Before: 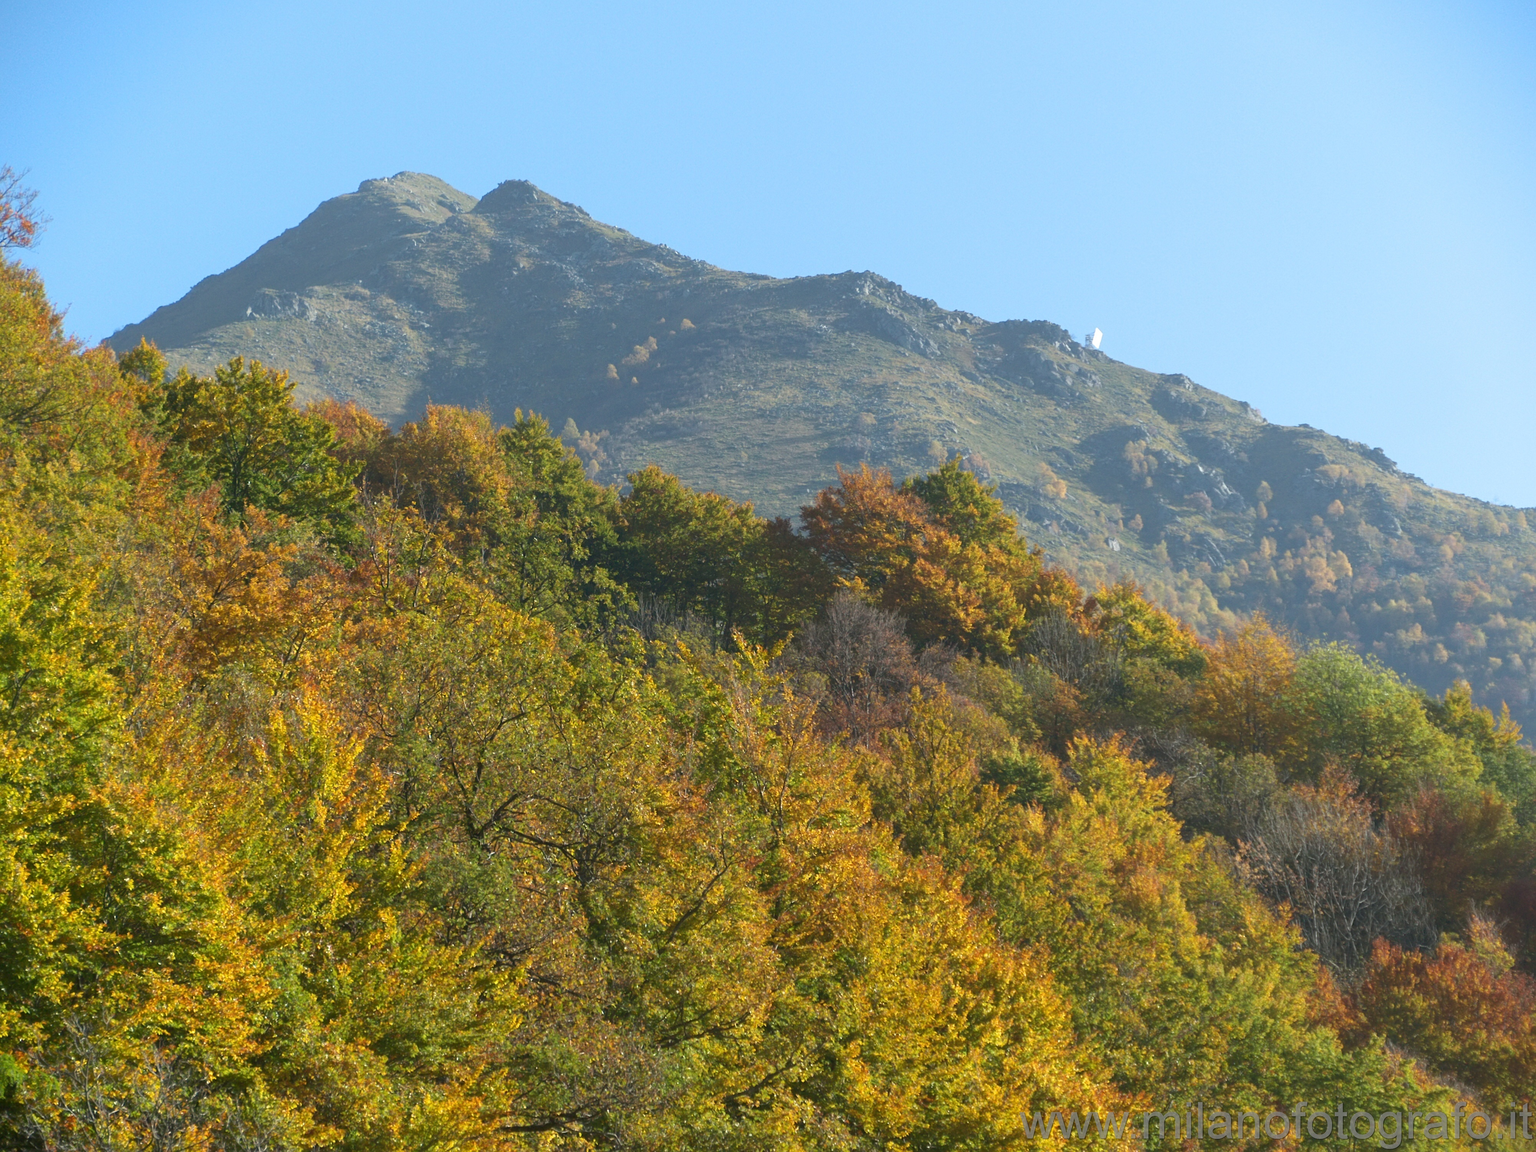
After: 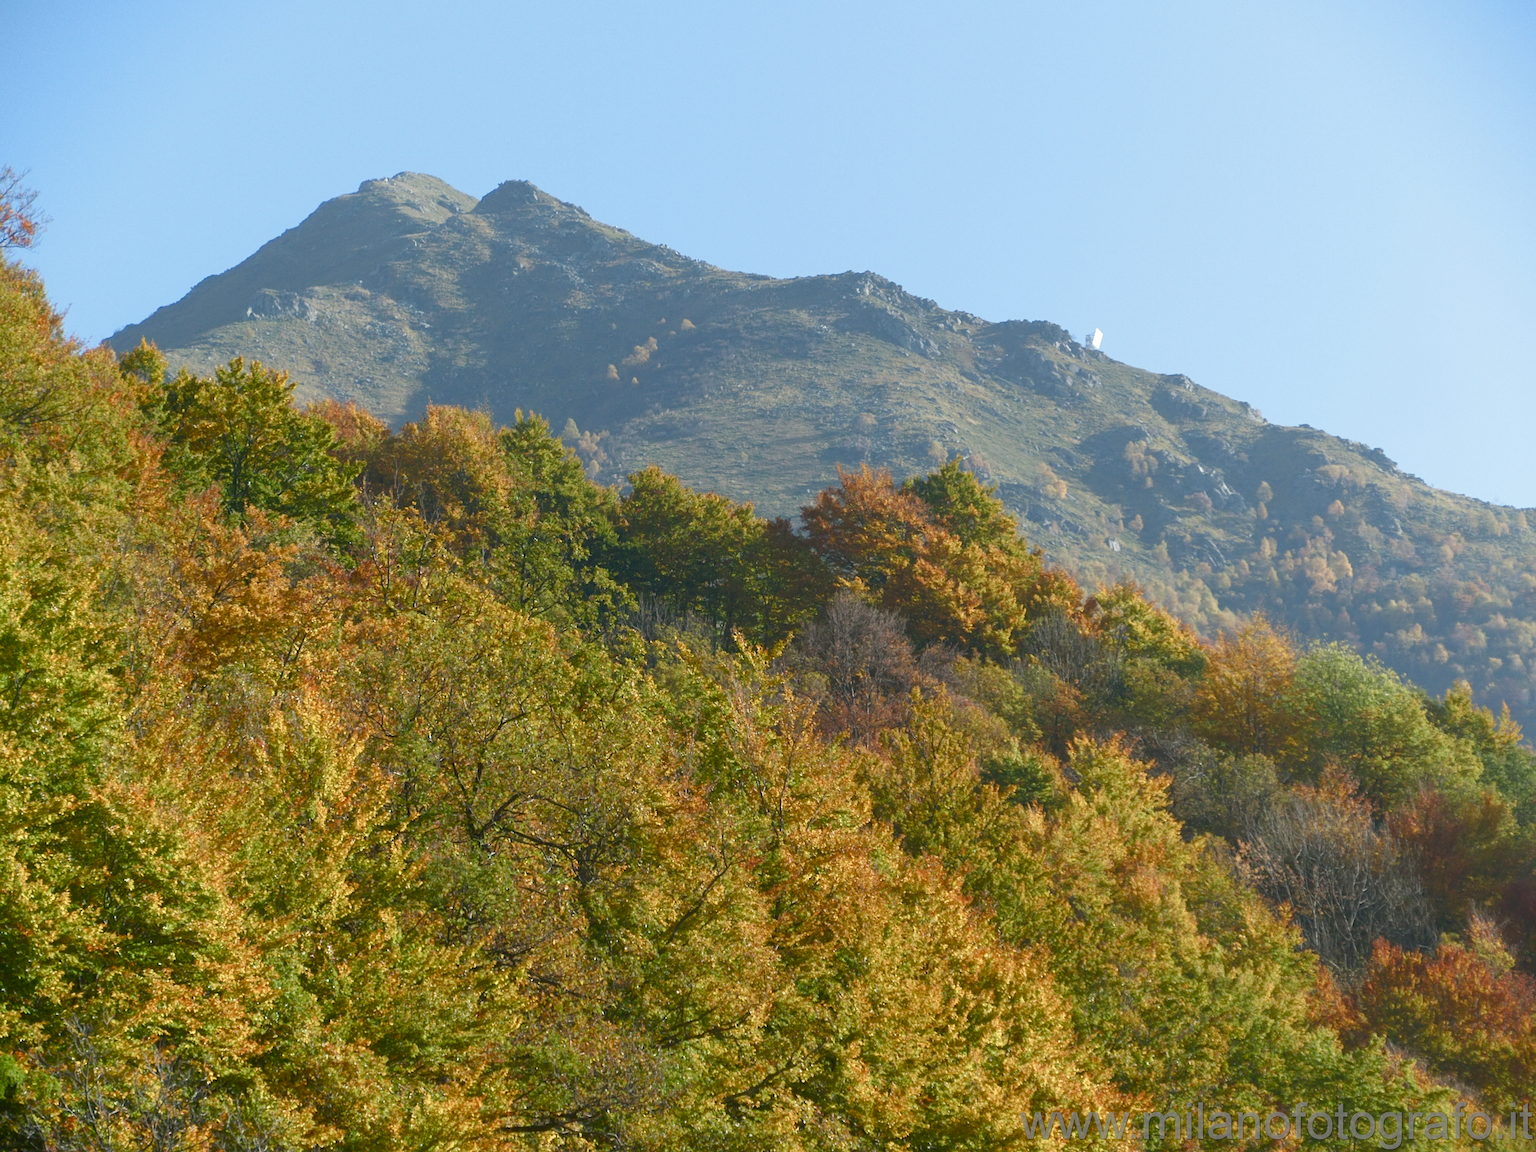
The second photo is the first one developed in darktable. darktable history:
color balance rgb: perceptual saturation grading › global saturation 20%, perceptual saturation grading › highlights -49.082%, perceptual saturation grading › shadows 25.286%
sharpen: radius 2.875, amount 0.862, threshold 47.142
